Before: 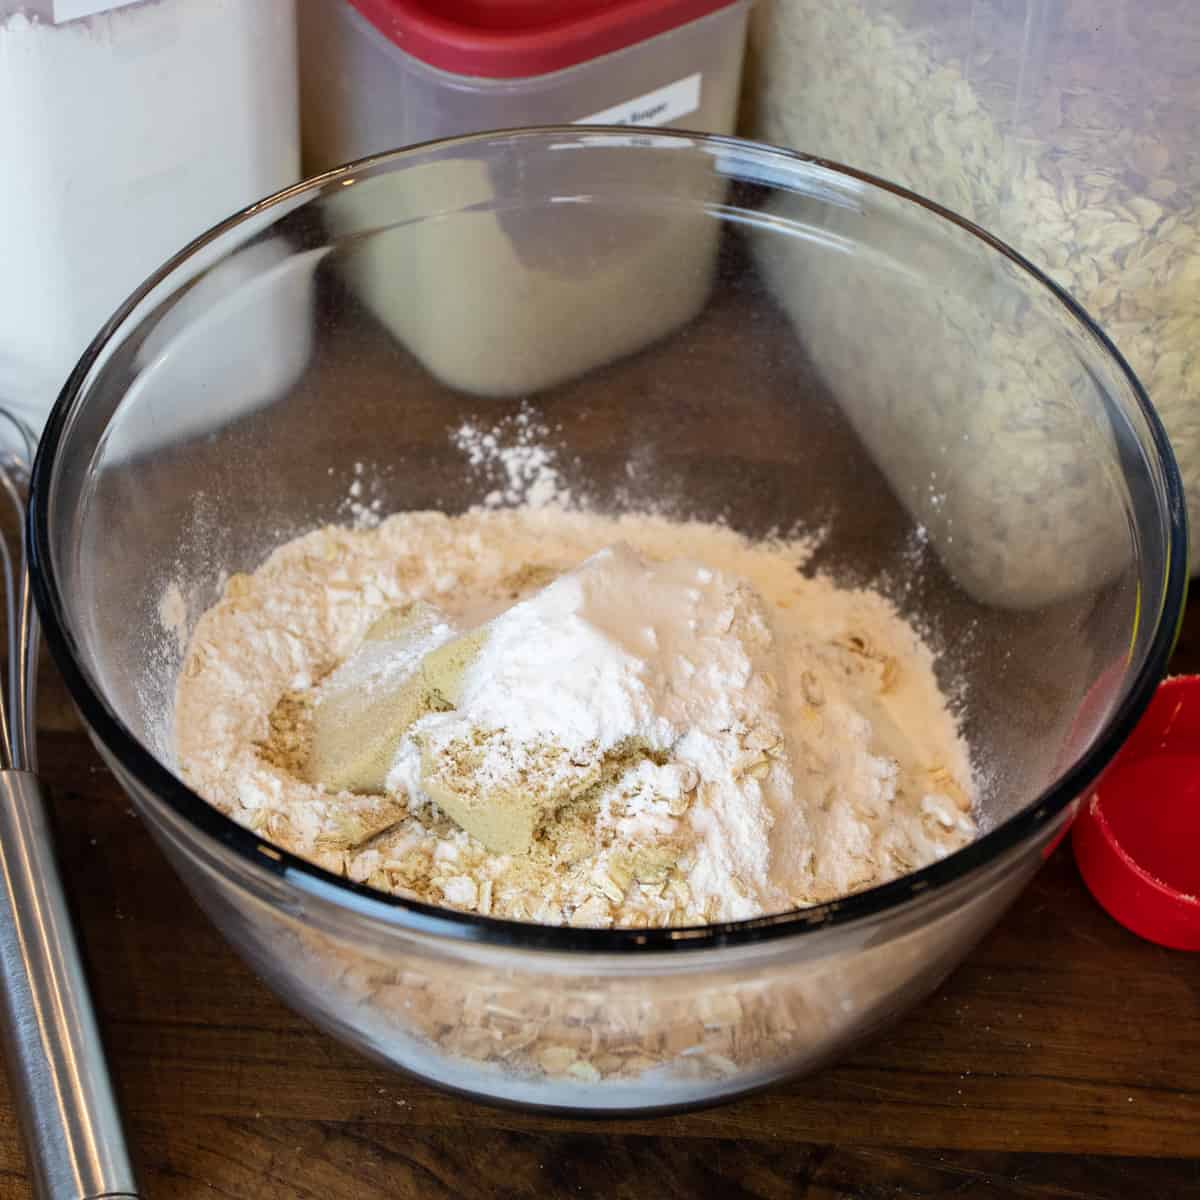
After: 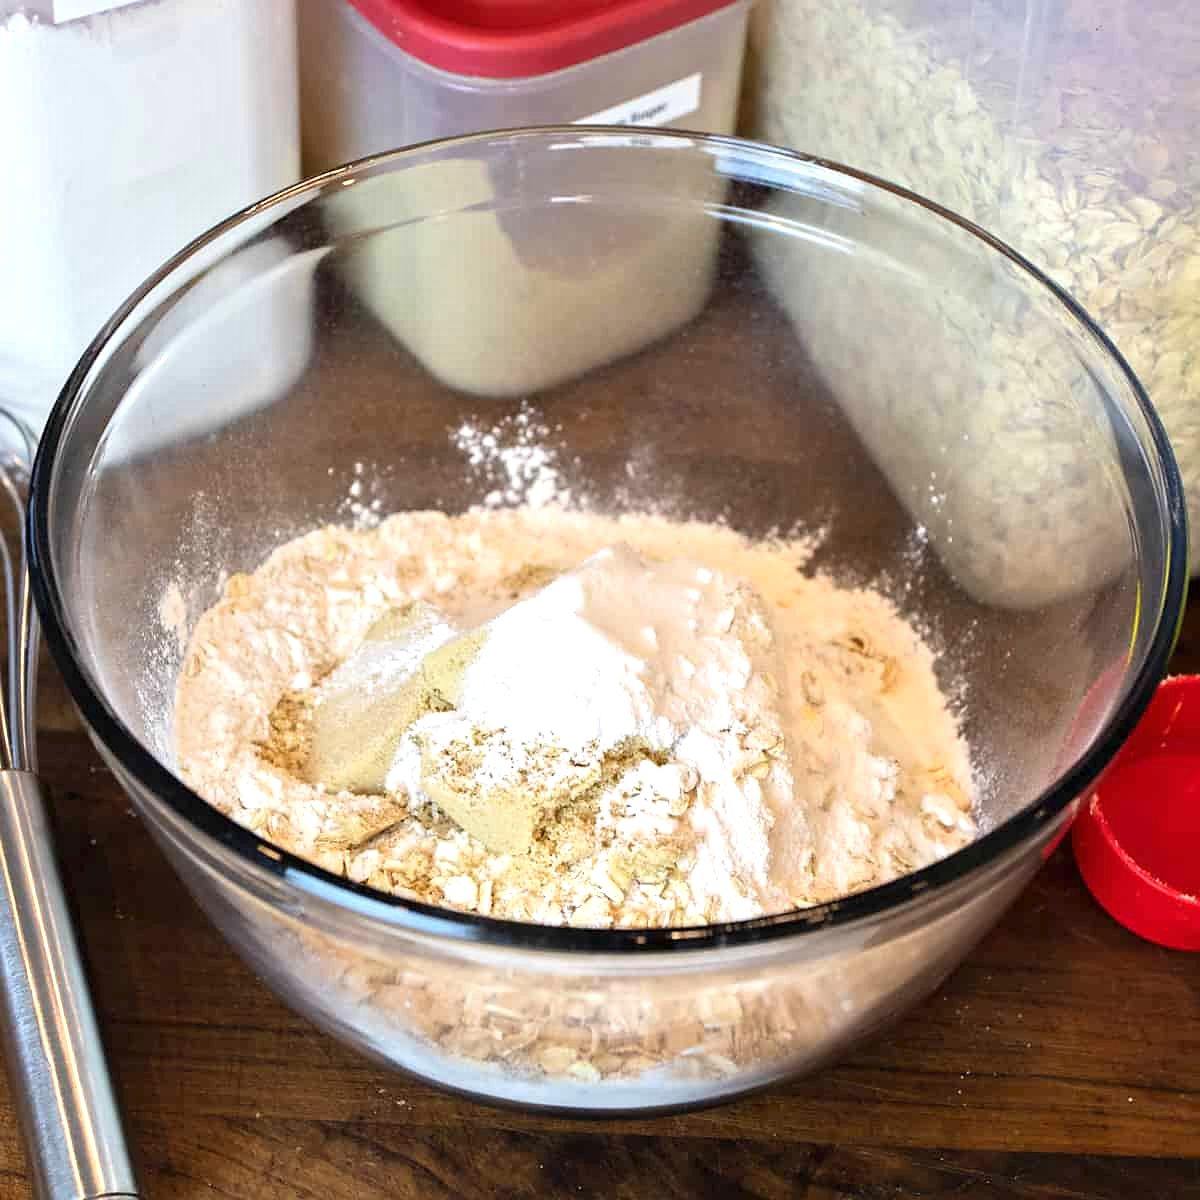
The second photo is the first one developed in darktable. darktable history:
exposure: black level correction 0, exposure 0.9 EV, compensate highlight preservation false
sharpen: radius 1.559, amount 0.373, threshold 1.271
tone equalizer: -8 EV -0.002 EV, -7 EV 0.005 EV, -6 EV -0.009 EV, -5 EV 0.011 EV, -4 EV -0.012 EV, -3 EV 0.007 EV, -2 EV -0.062 EV, -1 EV -0.293 EV, +0 EV -0.582 EV, smoothing diameter 2%, edges refinement/feathering 20, mask exposure compensation -1.57 EV, filter diffusion 5
